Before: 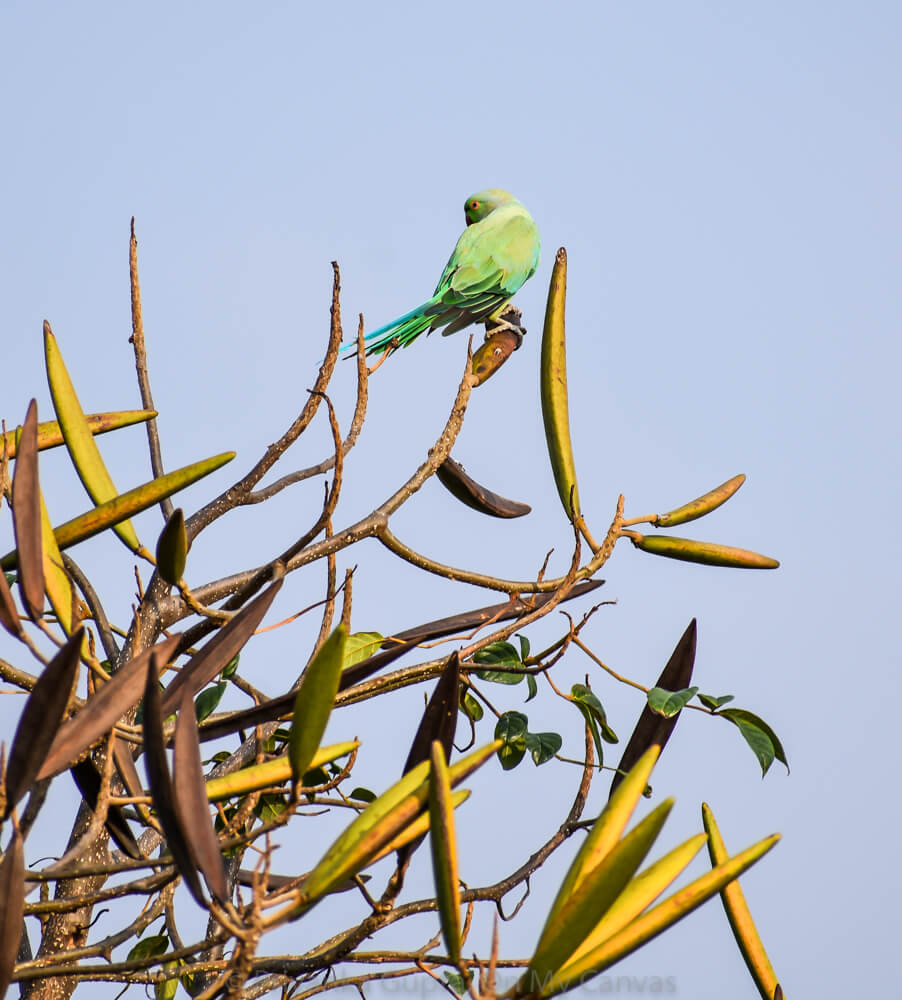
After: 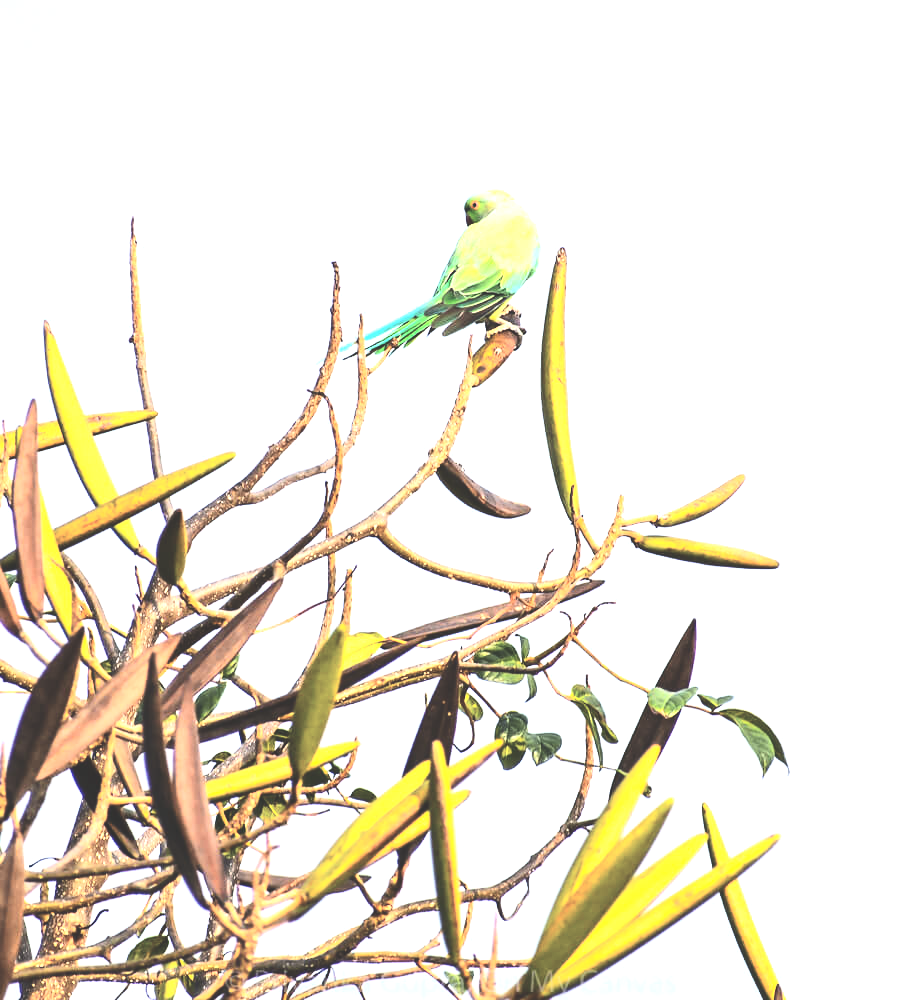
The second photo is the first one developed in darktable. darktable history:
exposure: black level correction -0.023, exposure 1.397 EV, compensate highlight preservation false
contrast brightness saturation: contrast 0.28
